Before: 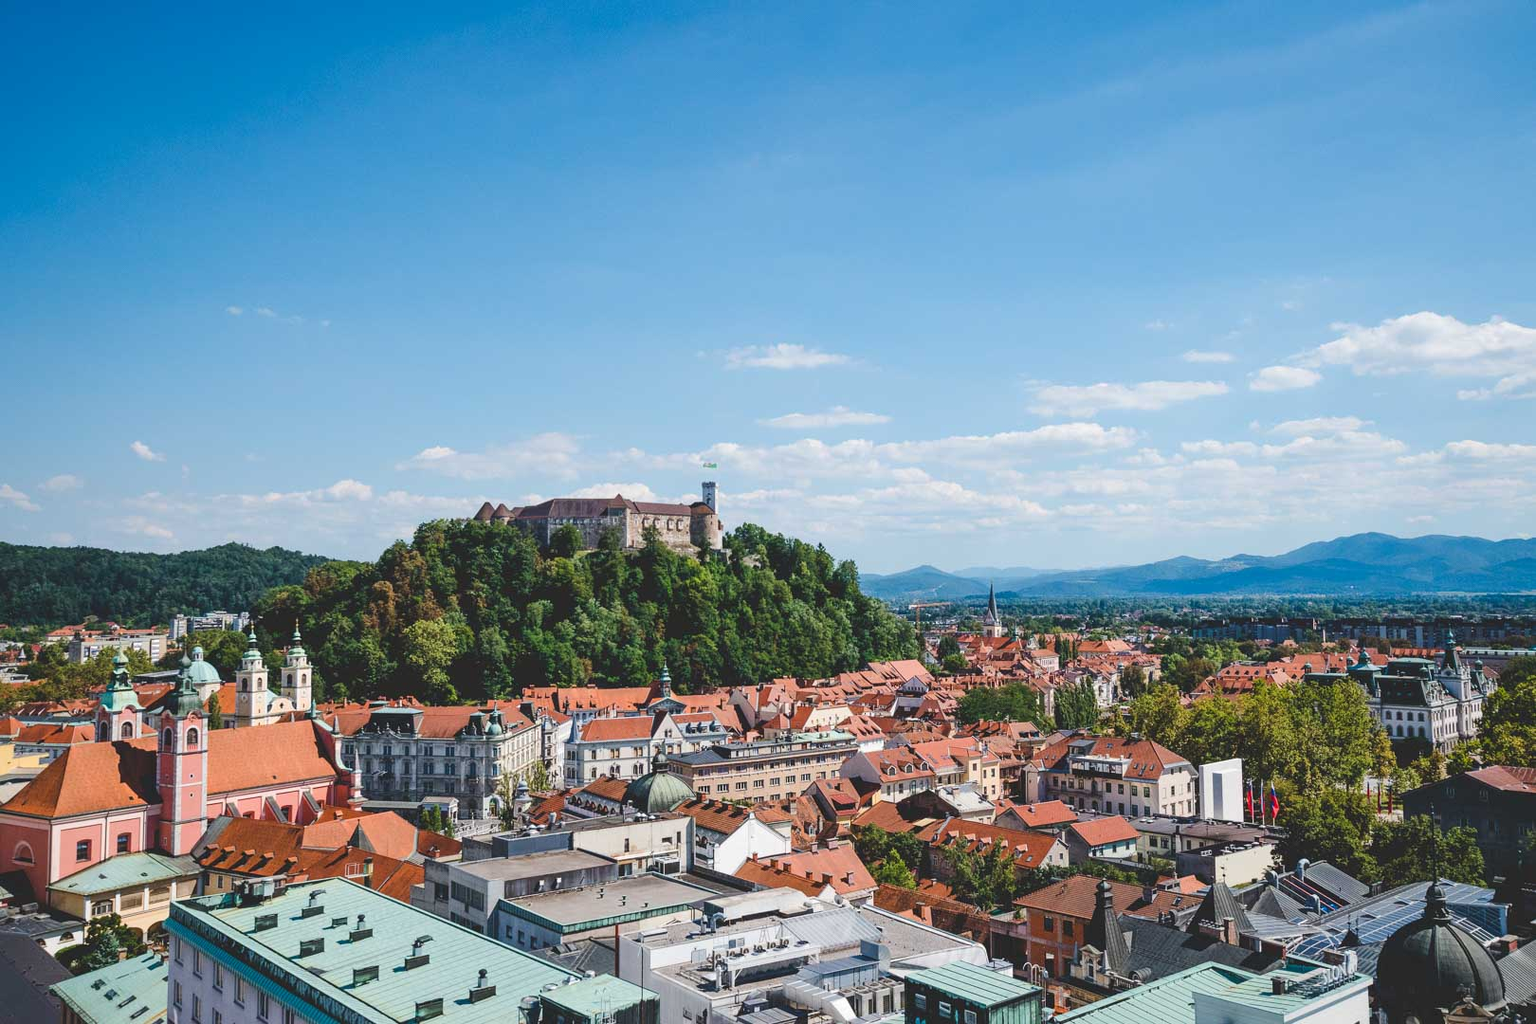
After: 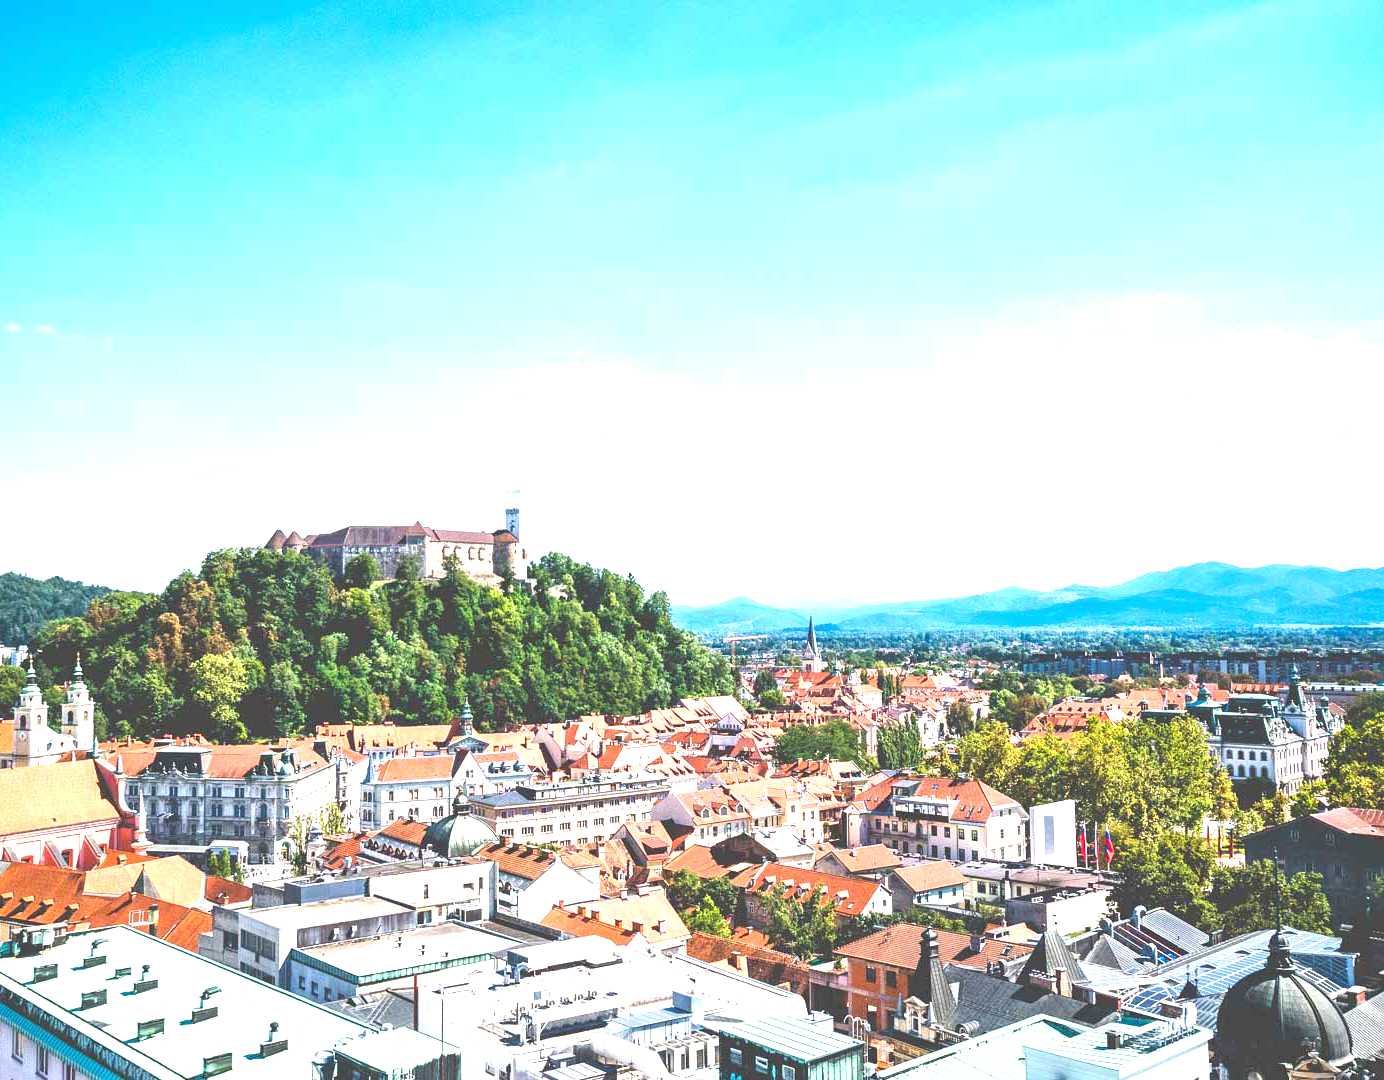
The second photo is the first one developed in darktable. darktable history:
exposure: black level correction 0, exposure 1.675 EV, compensate exposure bias true, compensate highlight preservation false
crop and rotate: left 14.523%
